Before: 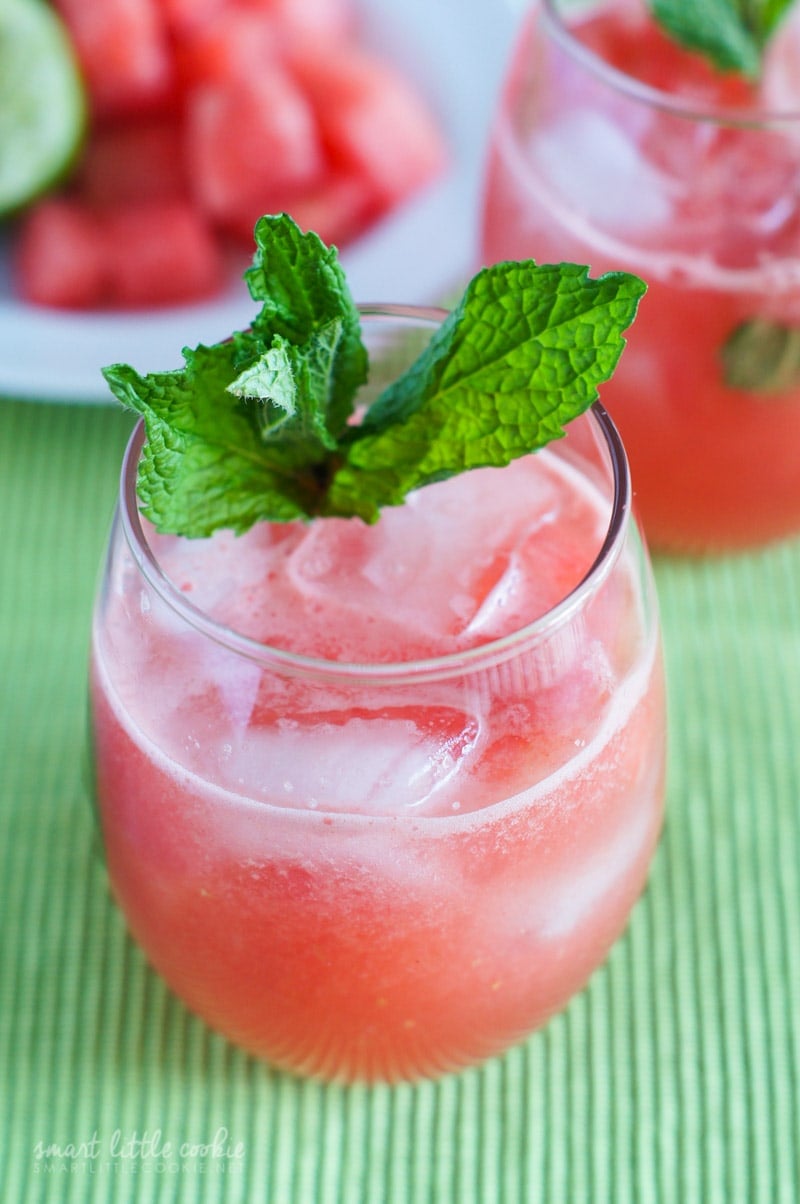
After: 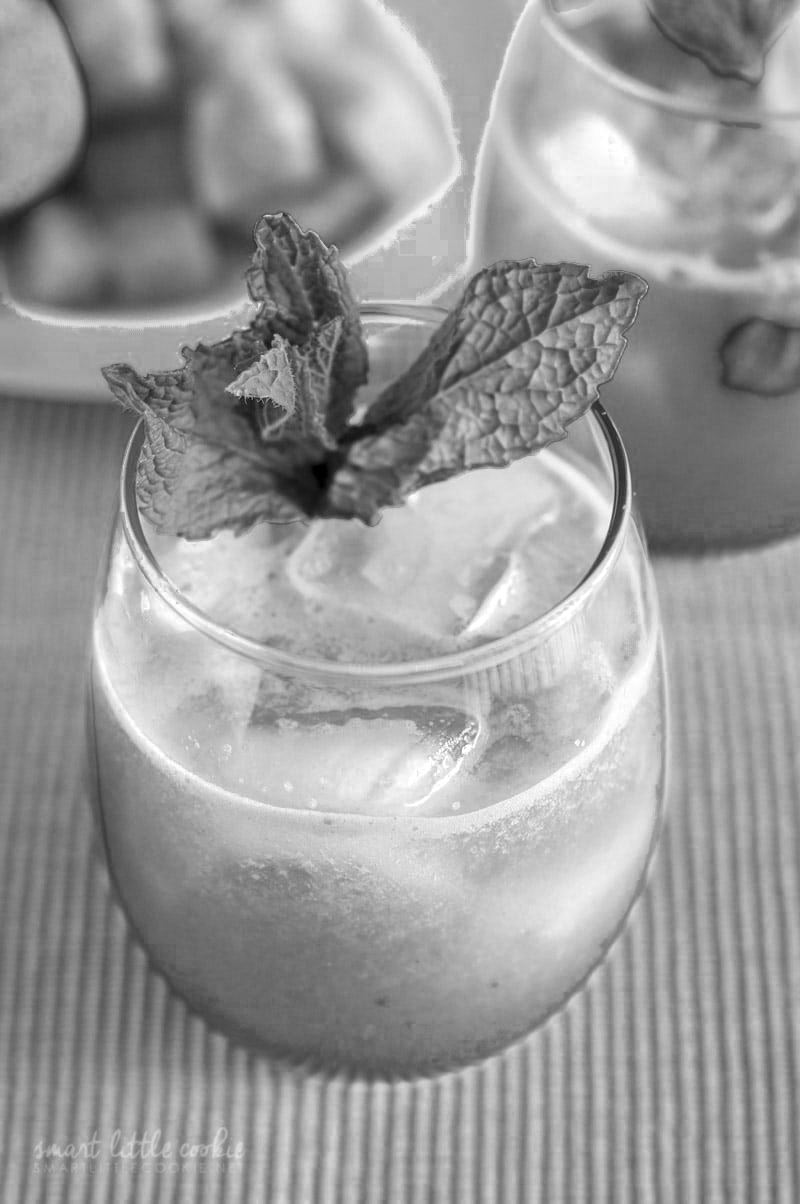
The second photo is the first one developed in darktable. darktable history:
local contrast: on, module defaults
white balance: red 1, blue 1
color zones: curves: ch0 [(0.002, 0.589) (0.107, 0.484) (0.146, 0.249) (0.217, 0.352) (0.309, 0.525) (0.39, 0.404) (0.455, 0.169) (0.597, 0.055) (0.724, 0.212) (0.775, 0.691) (0.869, 0.571) (1, 0.587)]; ch1 [(0, 0) (0.143, 0) (0.286, 0) (0.429, 0) (0.571, 0) (0.714, 0) (0.857, 0)]
